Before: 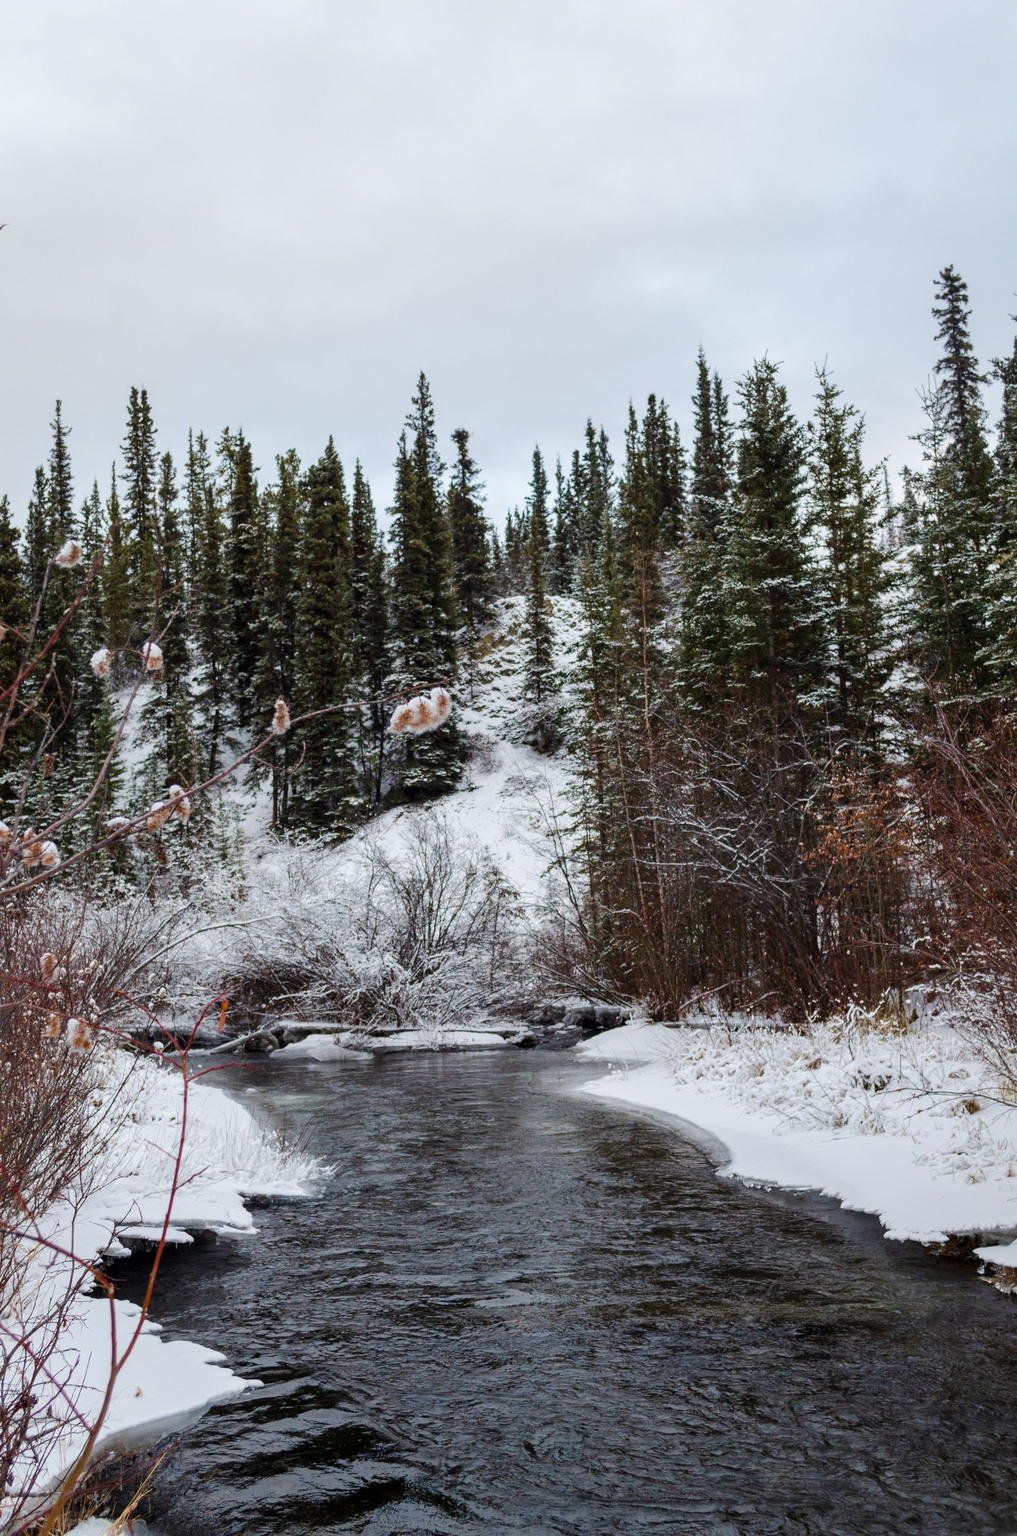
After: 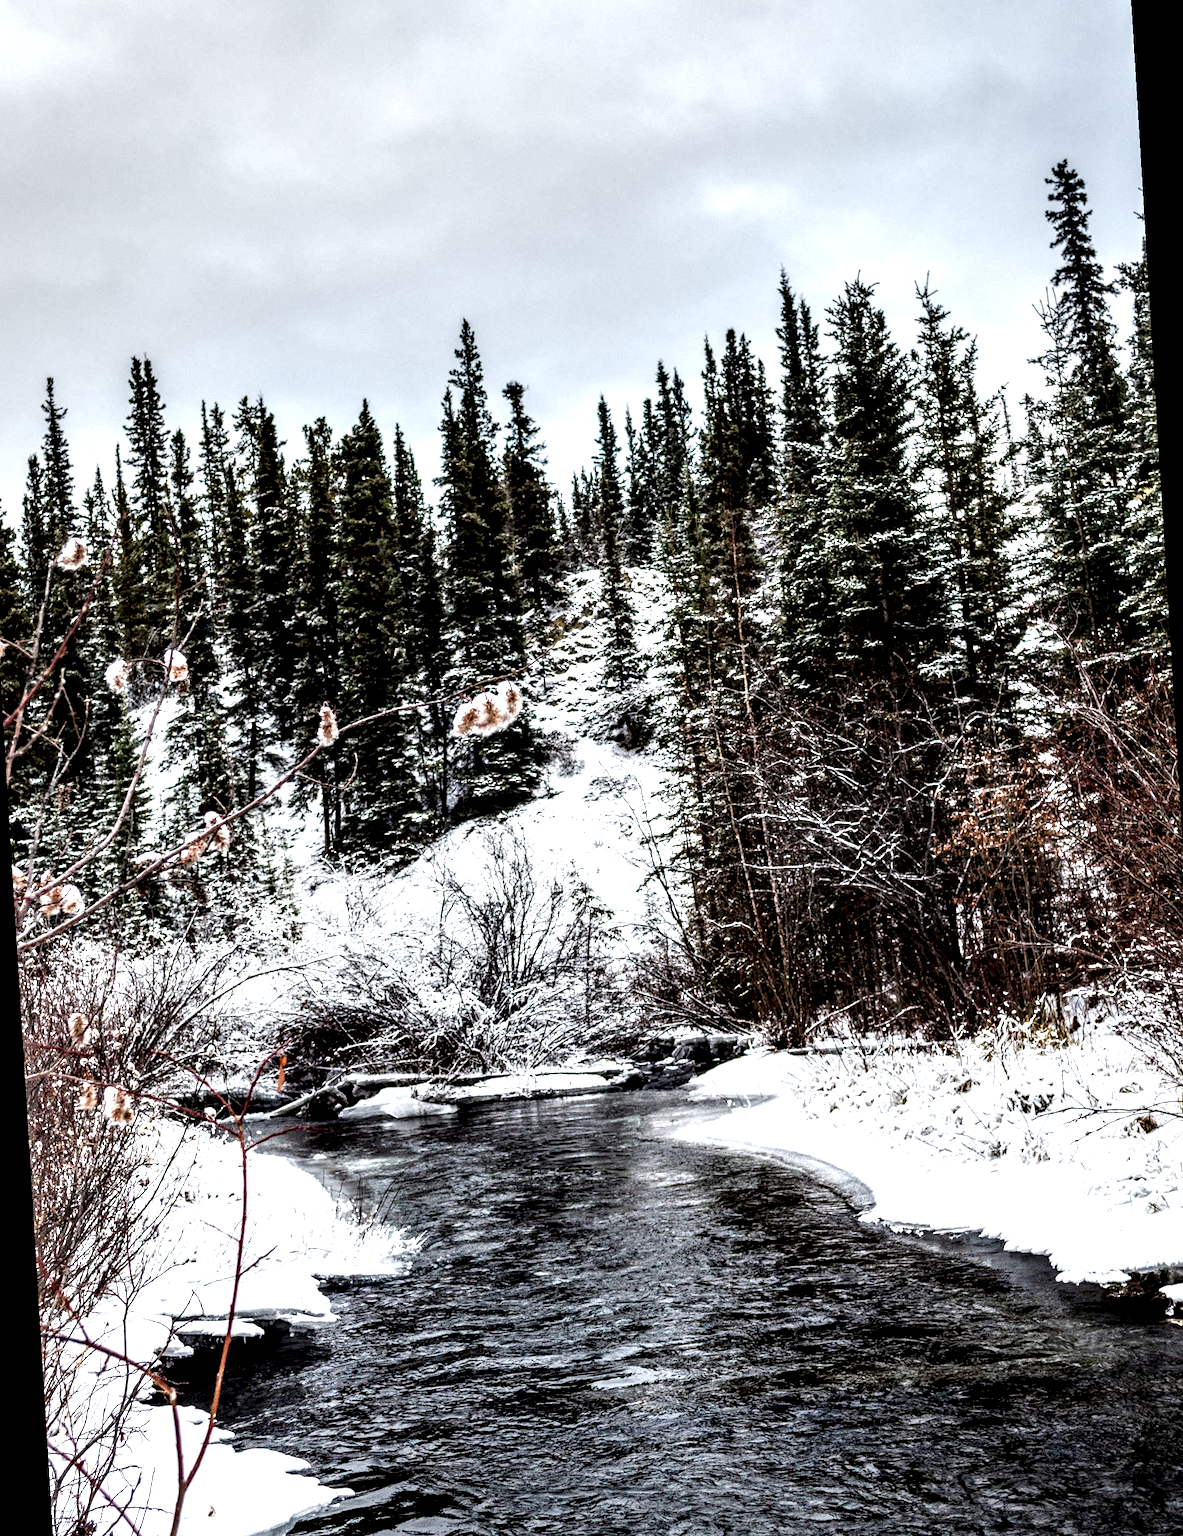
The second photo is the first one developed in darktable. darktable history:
sharpen: radius 5.325, amount 0.312, threshold 26.433
rotate and perspective: rotation -3.52°, crop left 0.036, crop right 0.964, crop top 0.081, crop bottom 0.919
local contrast: highlights 115%, shadows 42%, detail 293%
